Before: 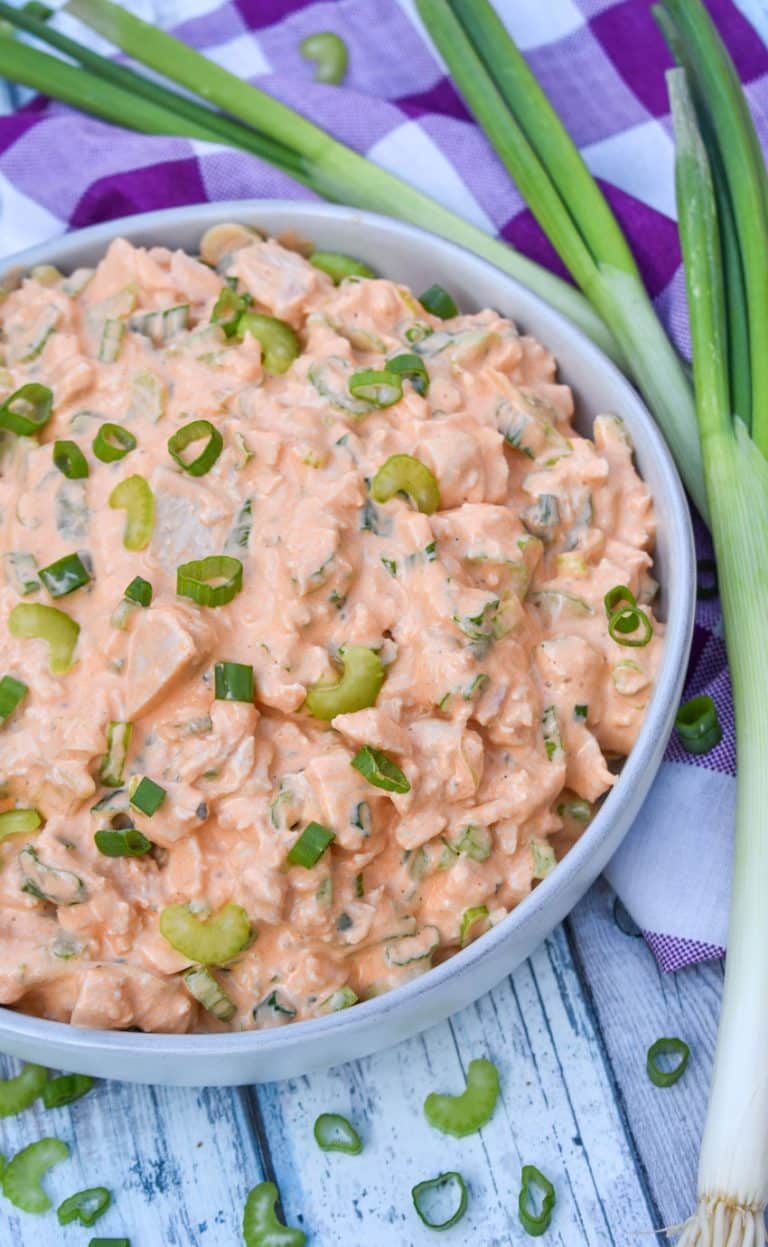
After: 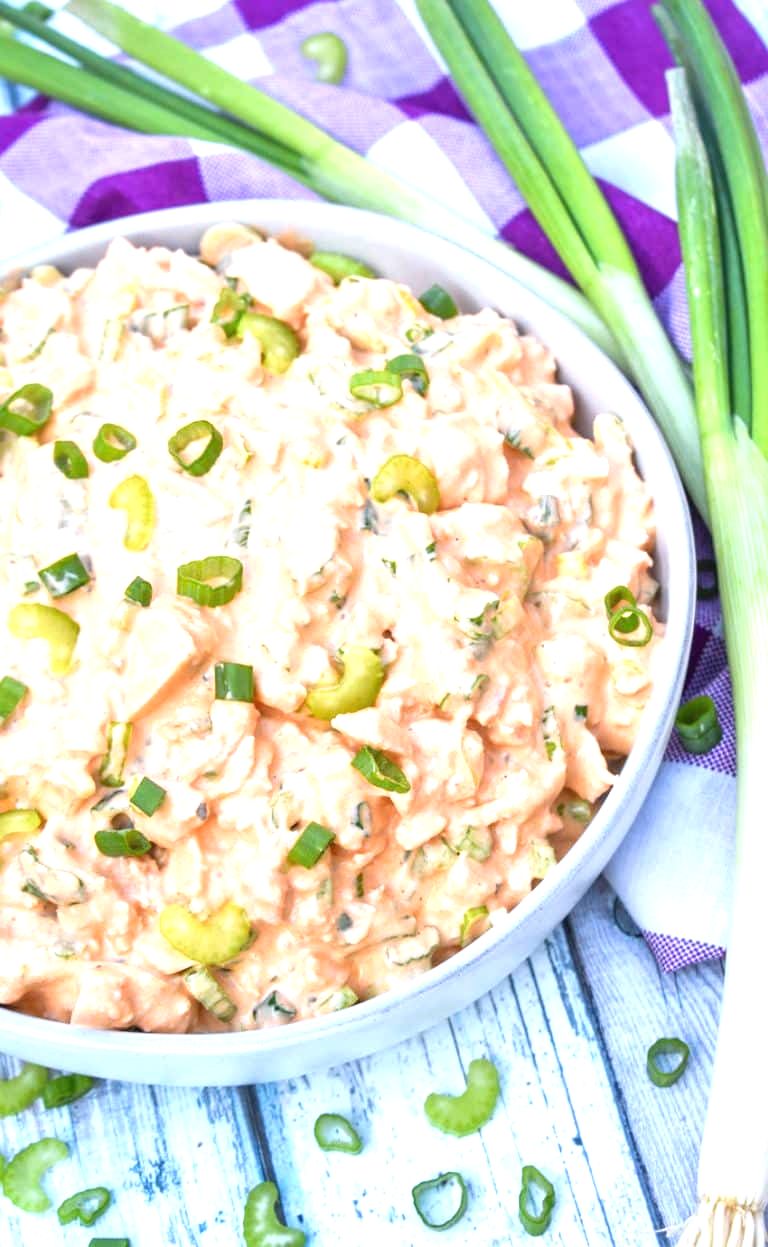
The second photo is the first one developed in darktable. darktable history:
tone equalizer: smoothing diameter 24.83%, edges refinement/feathering 6.04, preserve details guided filter
exposure: black level correction 0, exposure 1.099 EV, compensate highlight preservation false
